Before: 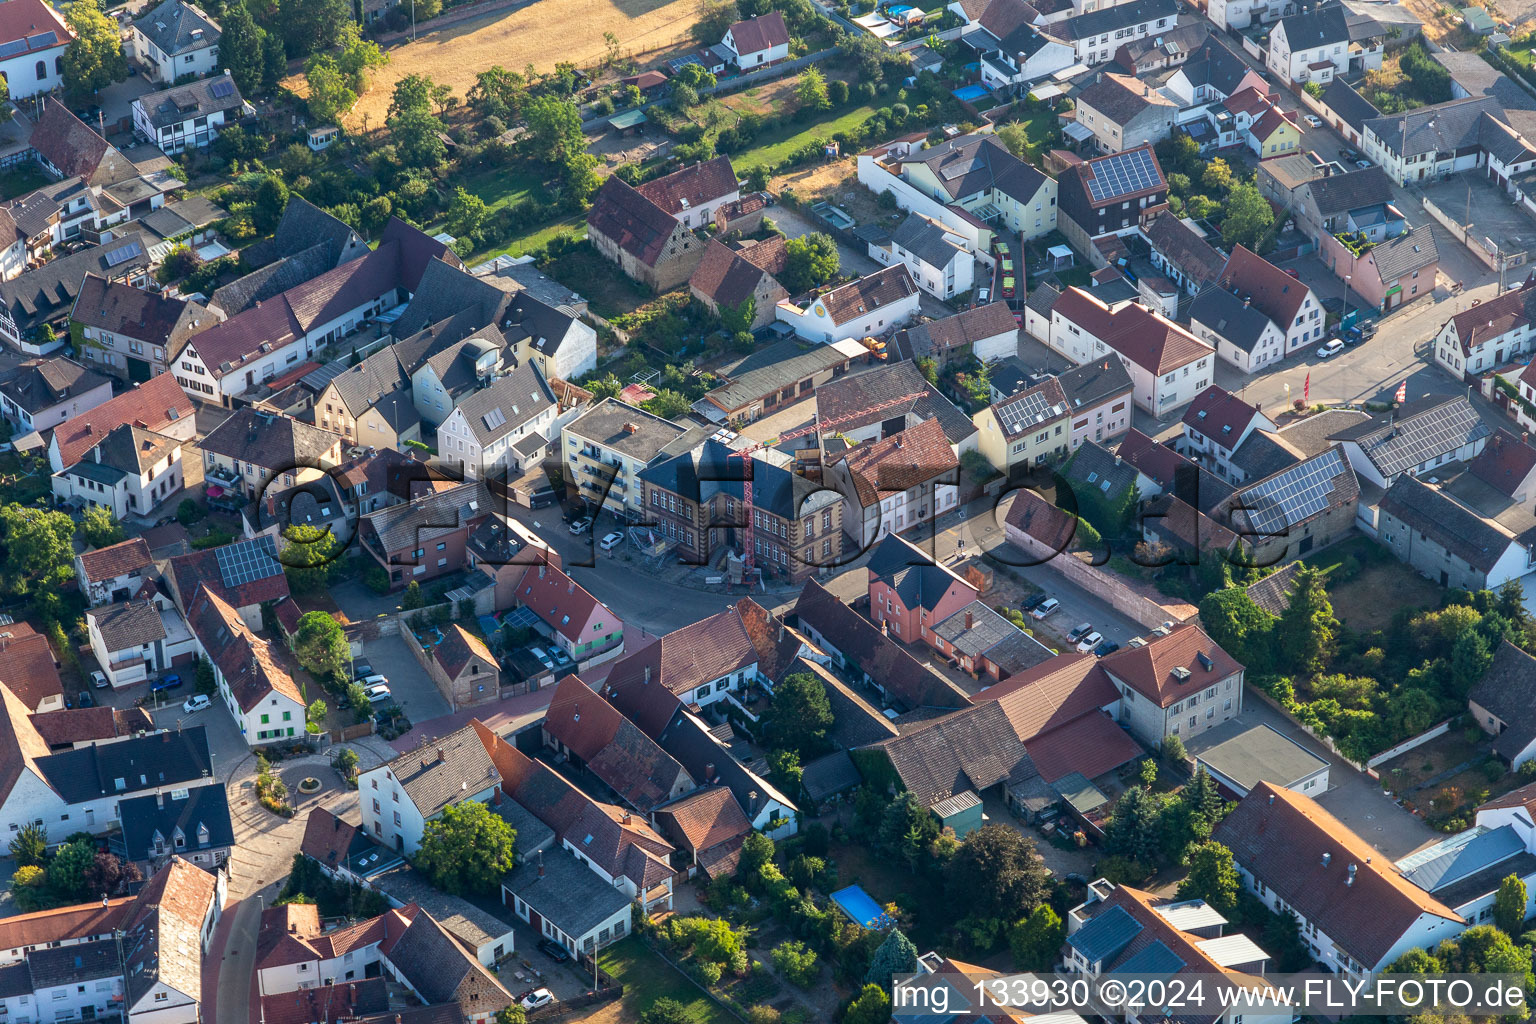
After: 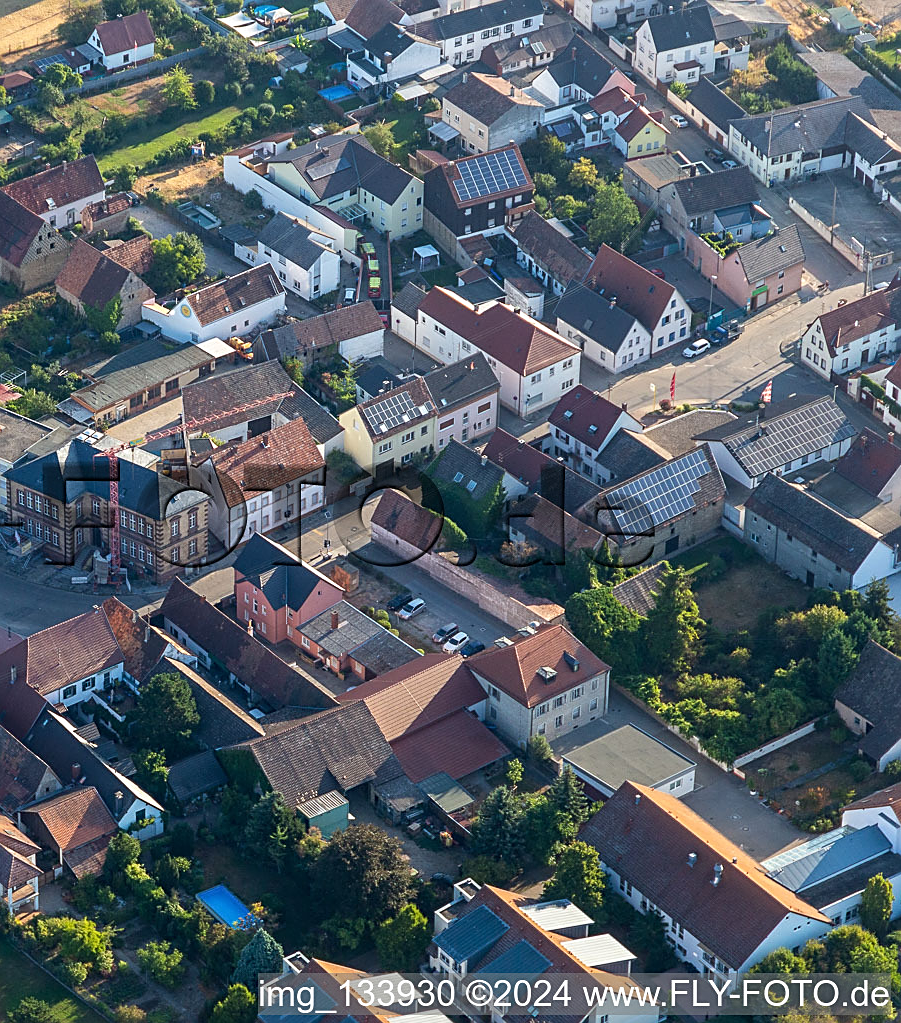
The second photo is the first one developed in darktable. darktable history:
crop: left 41.322%
sharpen: on, module defaults
